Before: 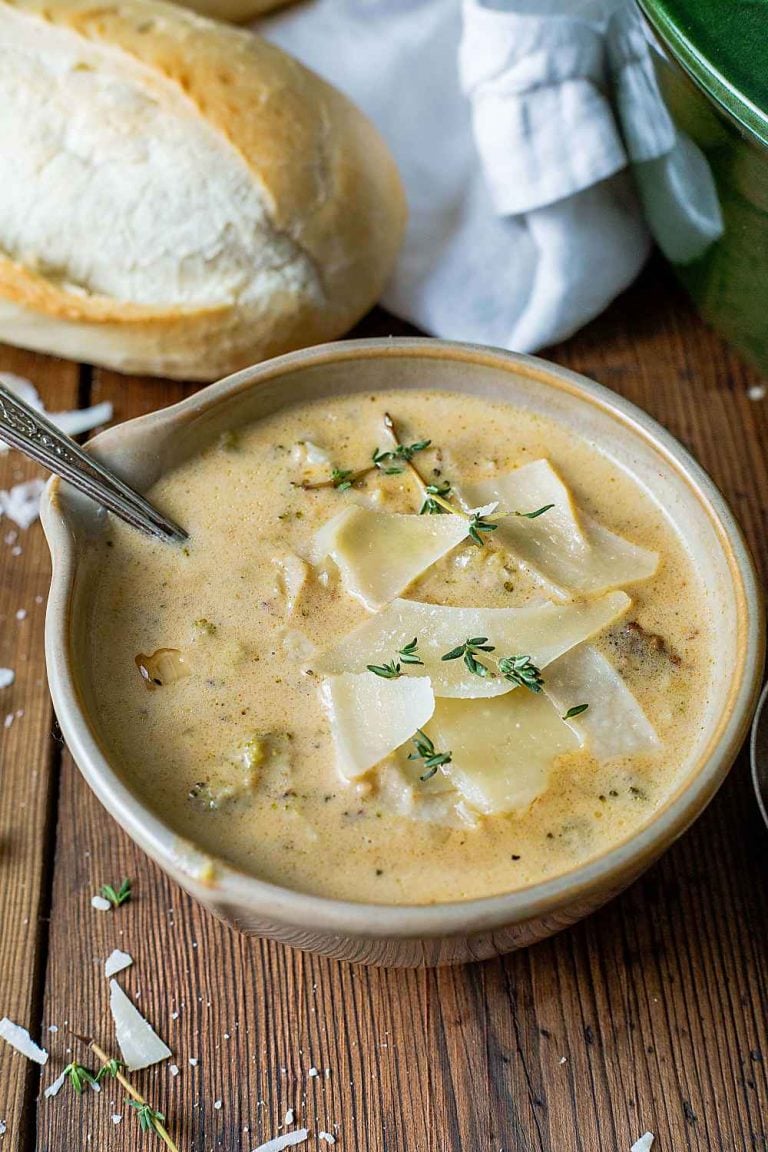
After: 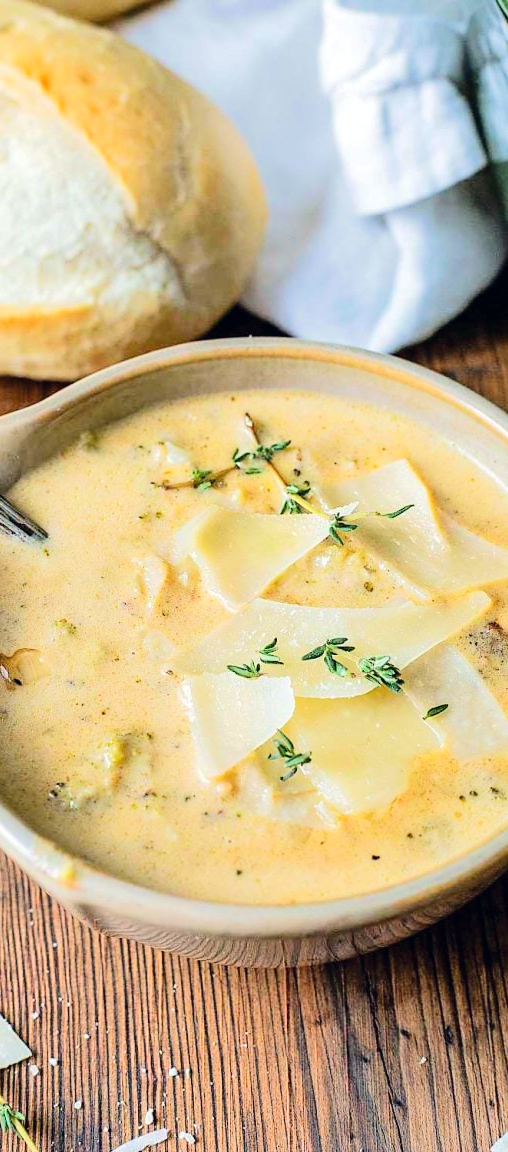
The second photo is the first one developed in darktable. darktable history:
crop and rotate: left 18.244%, right 15.531%
color correction: highlights a* 0.286, highlights b* 2.73, shadows a* -1.35, shadows b* -4.4
tone equalizer: -7 EV 0.147 EV, -6 EV 0.592 EV, -5 EV 1.15 EV, -4 EV 1.33 EV, -3 EV 1.15 EV, -2 EV 0.6 EV, -1 EV 0.147 EV, edges refinement/feathering 500, mask exposure compensation -1.57 EV, preserve details no
